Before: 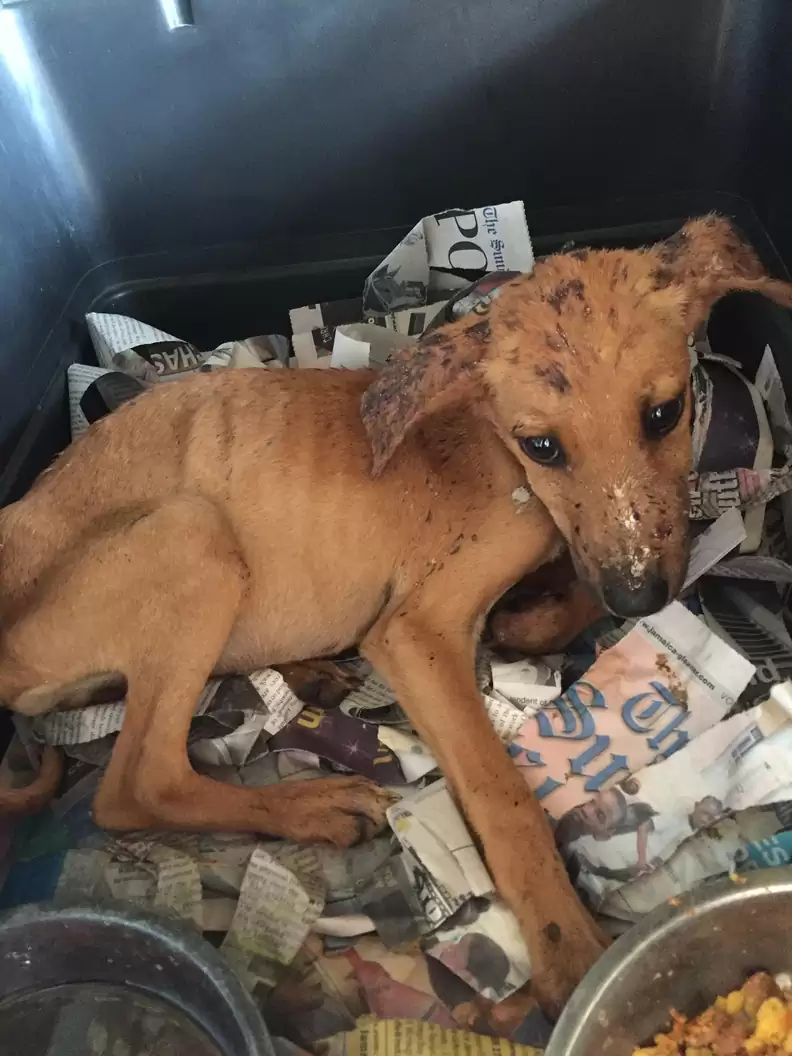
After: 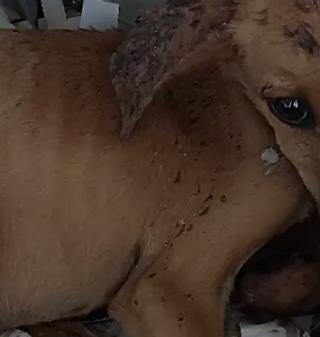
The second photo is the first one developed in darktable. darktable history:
sharpen: on, module defaults
crop: left 31.751%, top 32.172%, right 27.8%, bottom 35.83%
tone equalizer: -8 EV -2 EV, -7 EV -2 EV, -6 EV -2 EV, -5 EV -2 EV, -4 EV -2 EV, -3 EV -2 EV, -2 EV -2 EV, -1 EV -1.63 EV, +0 EV -2 EV
white balance: red 0.926, green 1.003, blue 1.133
